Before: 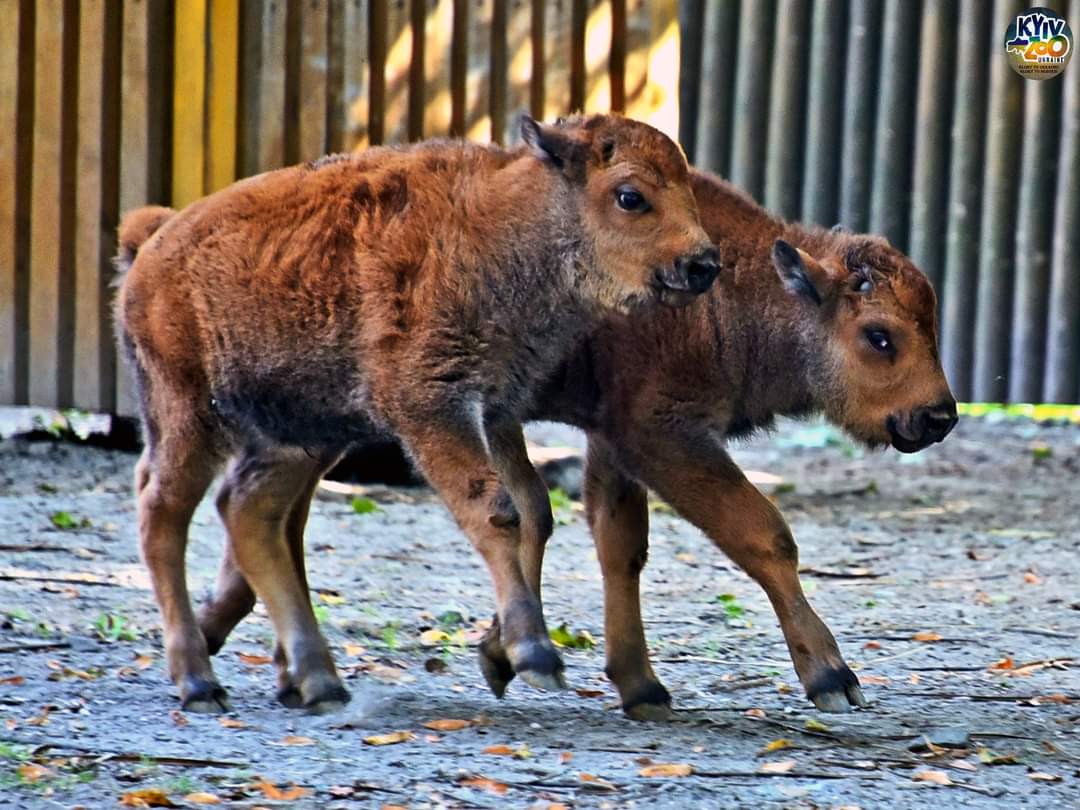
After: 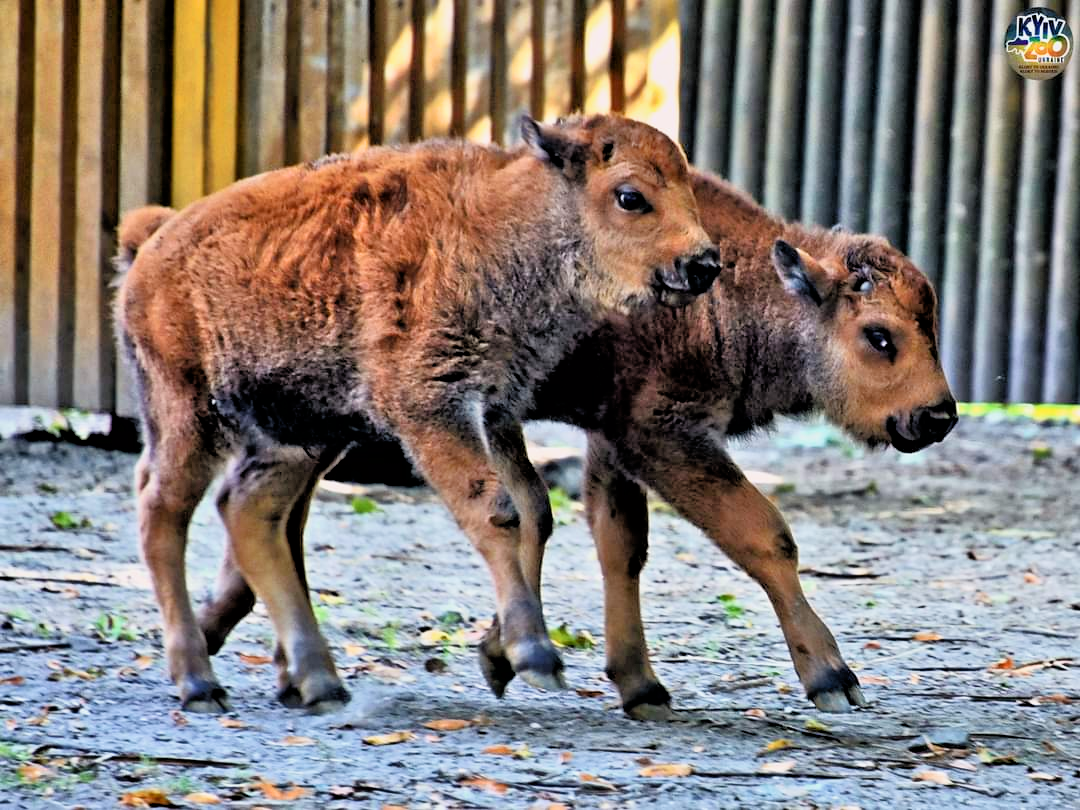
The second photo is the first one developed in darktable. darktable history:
tone equalizer: -7 EV 0.149 EV, -6 EV 0.577 EV, -5 EV 1.17 EV, -4 EV 1.37 EV, -3 EV 1.14 EV, -2 EV 0.6 EV, -1 EV 0.157 EV
filmic rgb: black relative exposure -4.04 EV, white relative exposure 2.98 EV, threshold 5.94 EV, hardness 3, contrast 1.383, enable highlight reconstruction true
